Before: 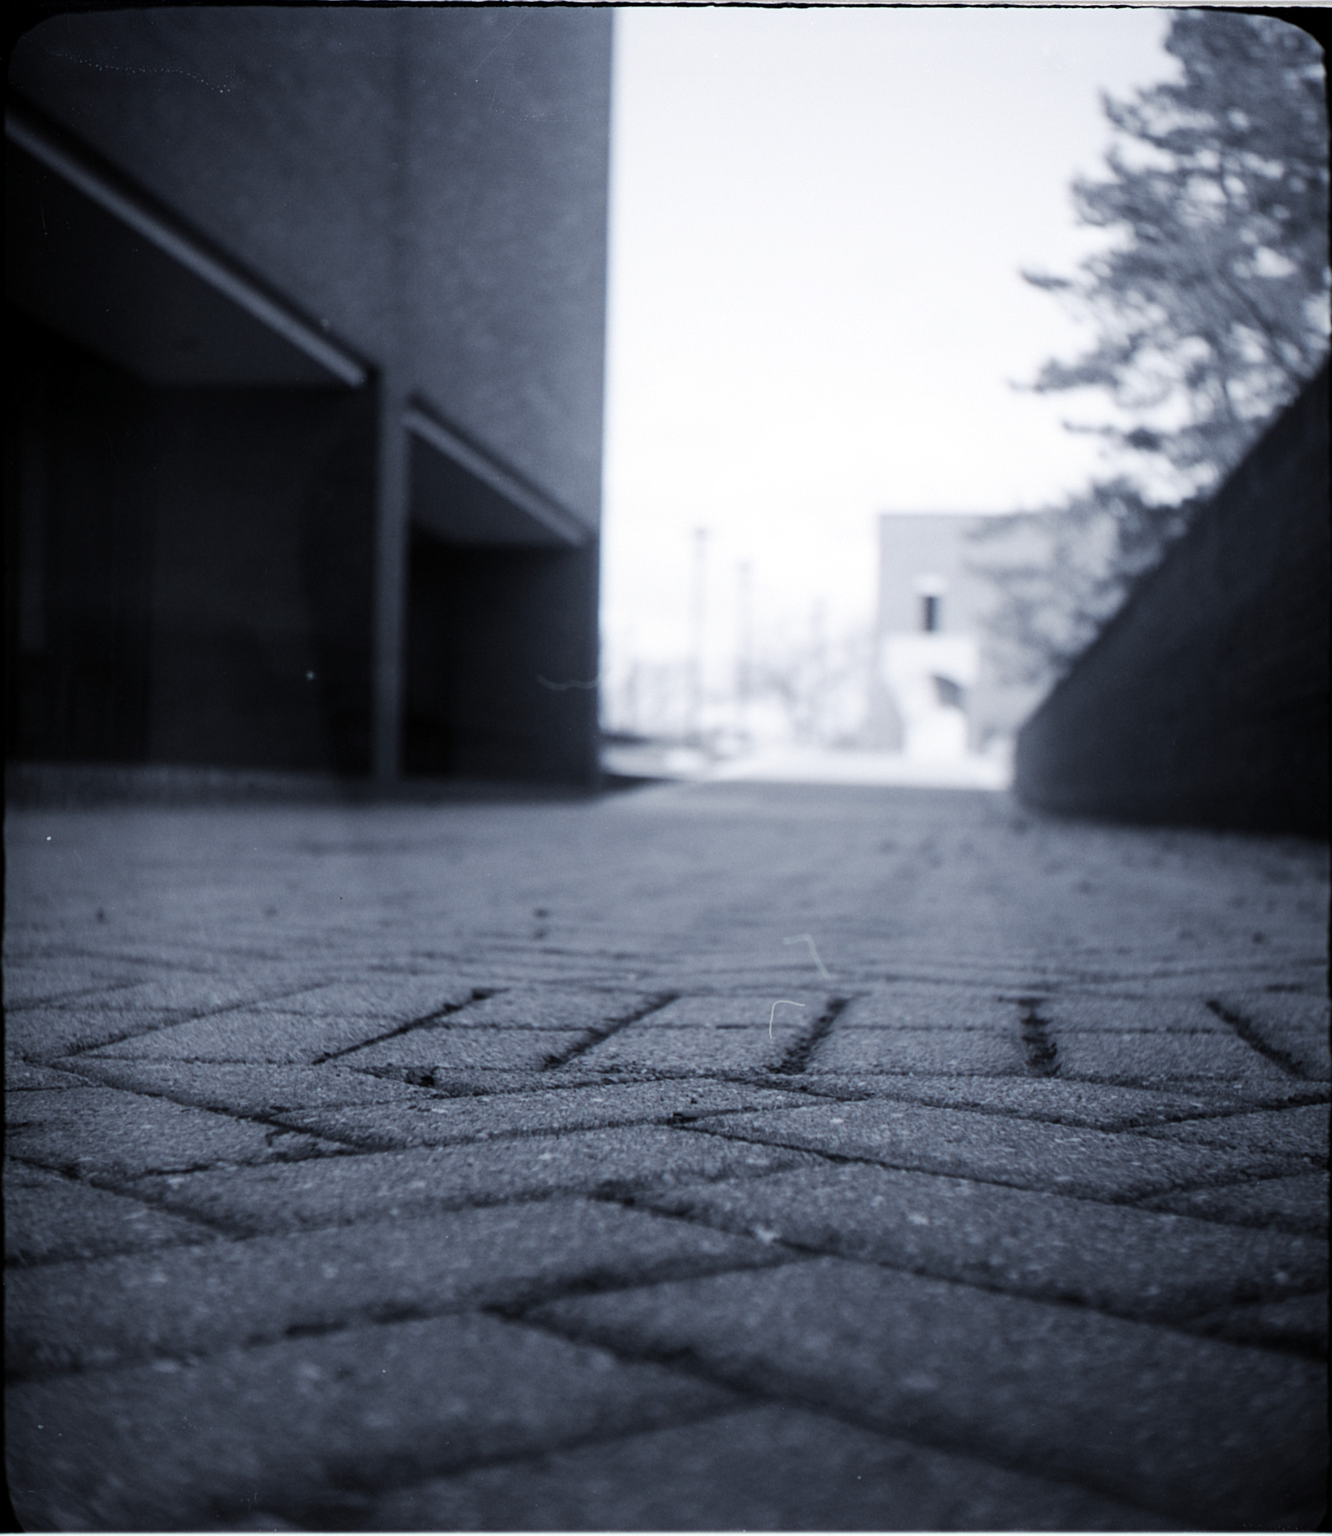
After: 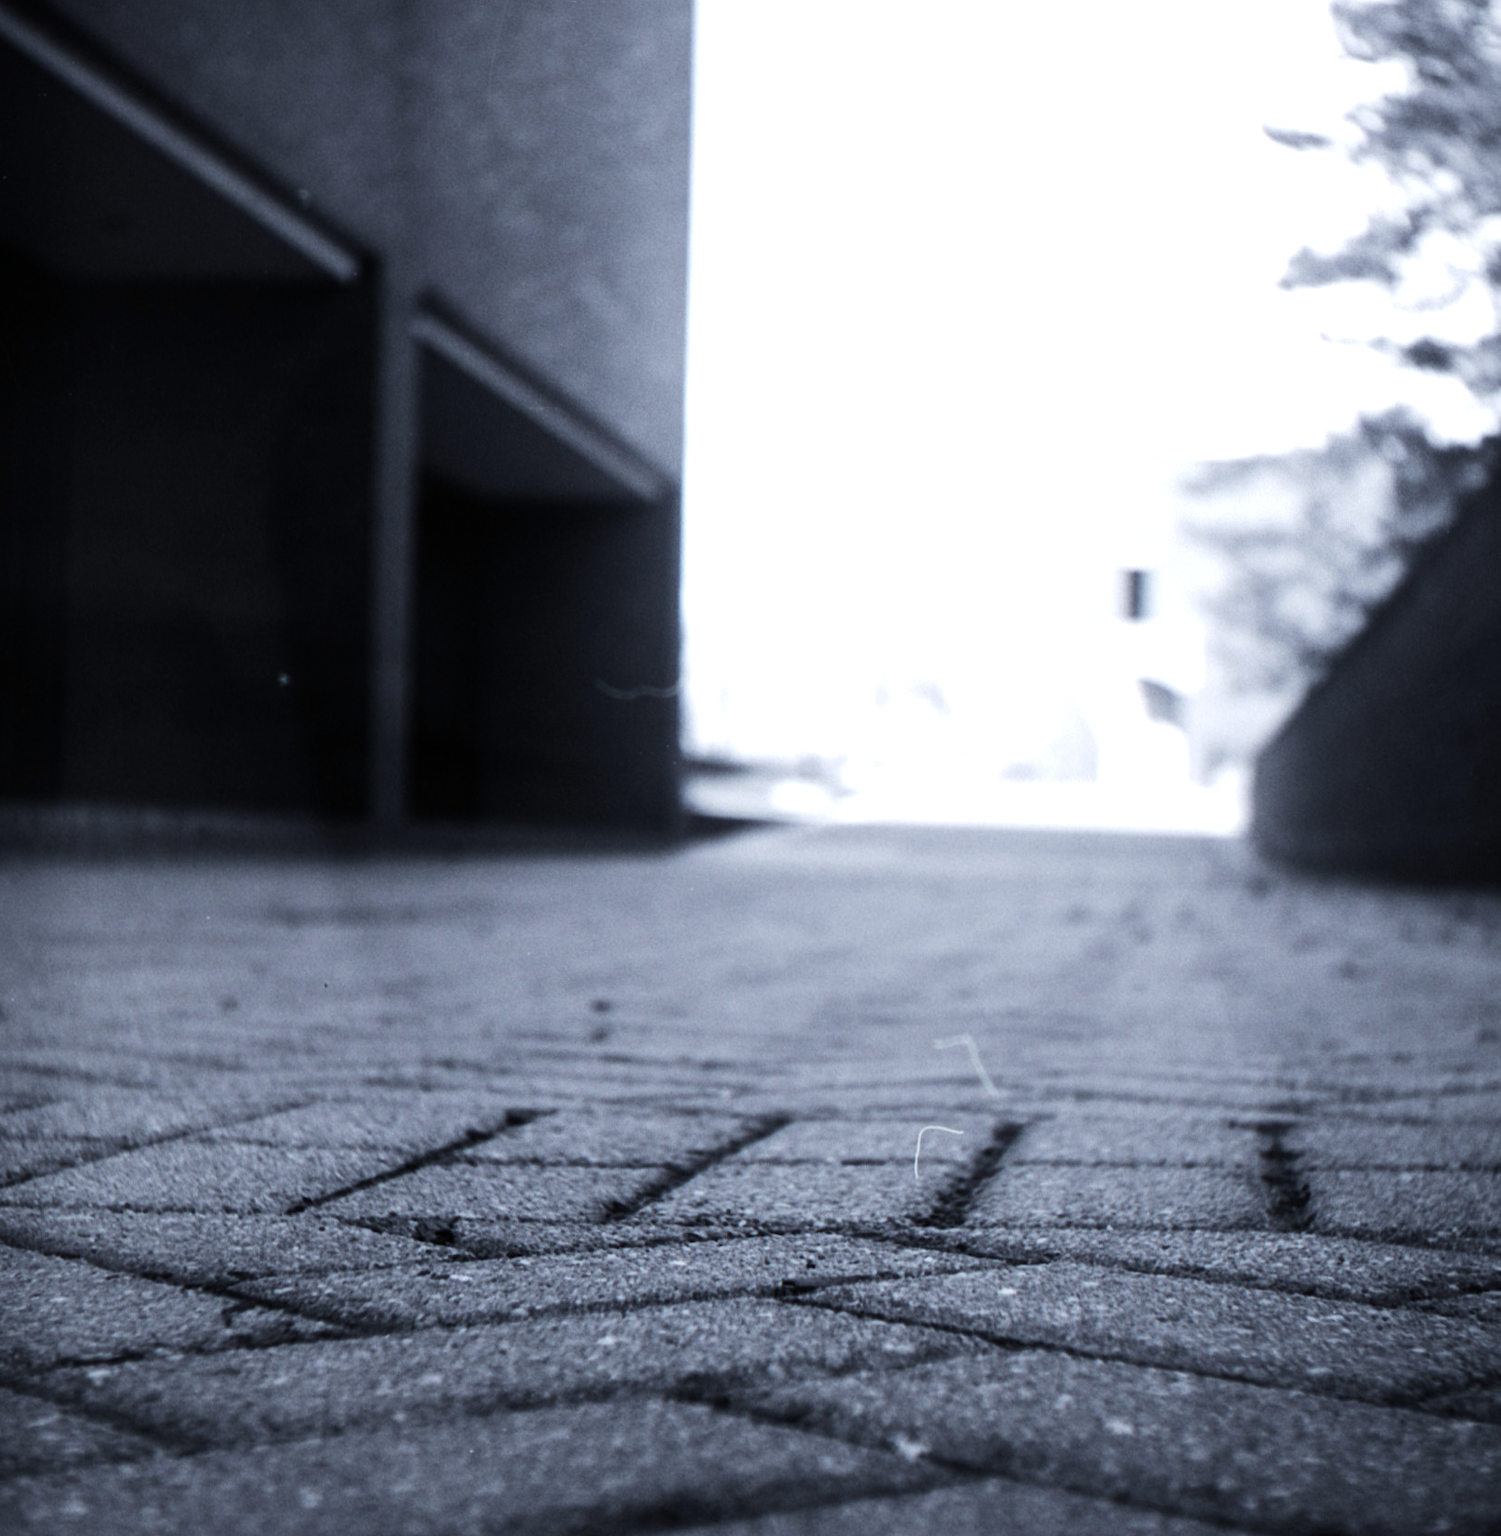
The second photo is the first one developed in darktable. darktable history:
tone equalizer: -8 EV -0.75 EV, -7 EV -0.7 EV, -6 EV -0.6 EV, -5 EV -0.4 EV, -3 EV 0.4 EV, -2 EV 0.6 EV, -1 EV 0.7 EV, +0 EV 0.75 EV, edges refinement/feathering 500, mask exposure compensation -1.57 EV, preserve details no
crop: left 7.856%, top 11.836%, right 10.12%, bottom 15.387%
